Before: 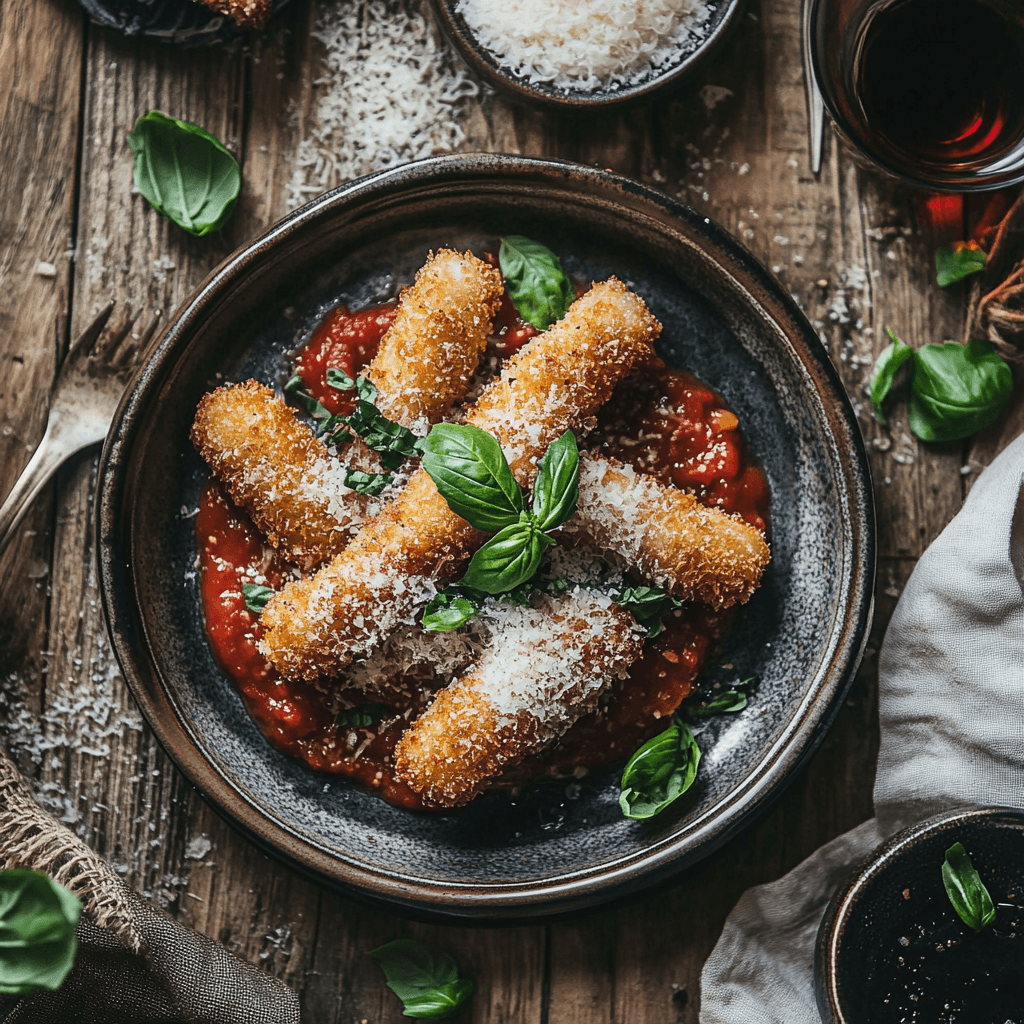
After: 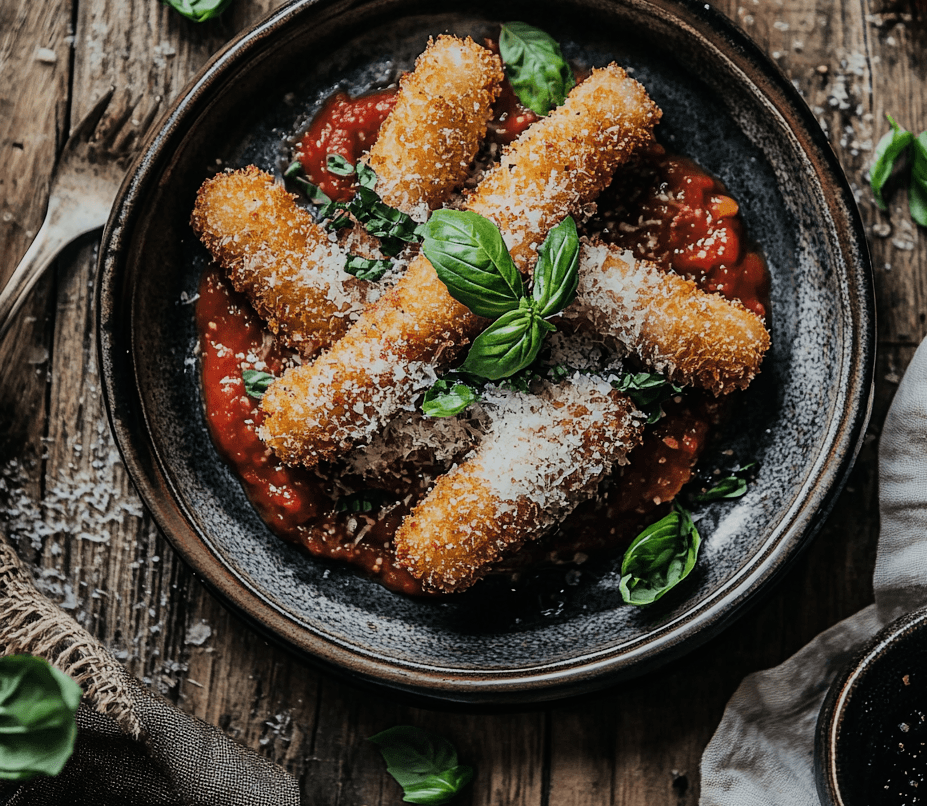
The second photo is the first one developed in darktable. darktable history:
filmic rgb: black relative exposure -7.48 EV, white relative exposure 4.83 EV, hardness 3.4, color science v6 (2022)
crop: top 20.916%, right 9.437%, bottom 0.316%
